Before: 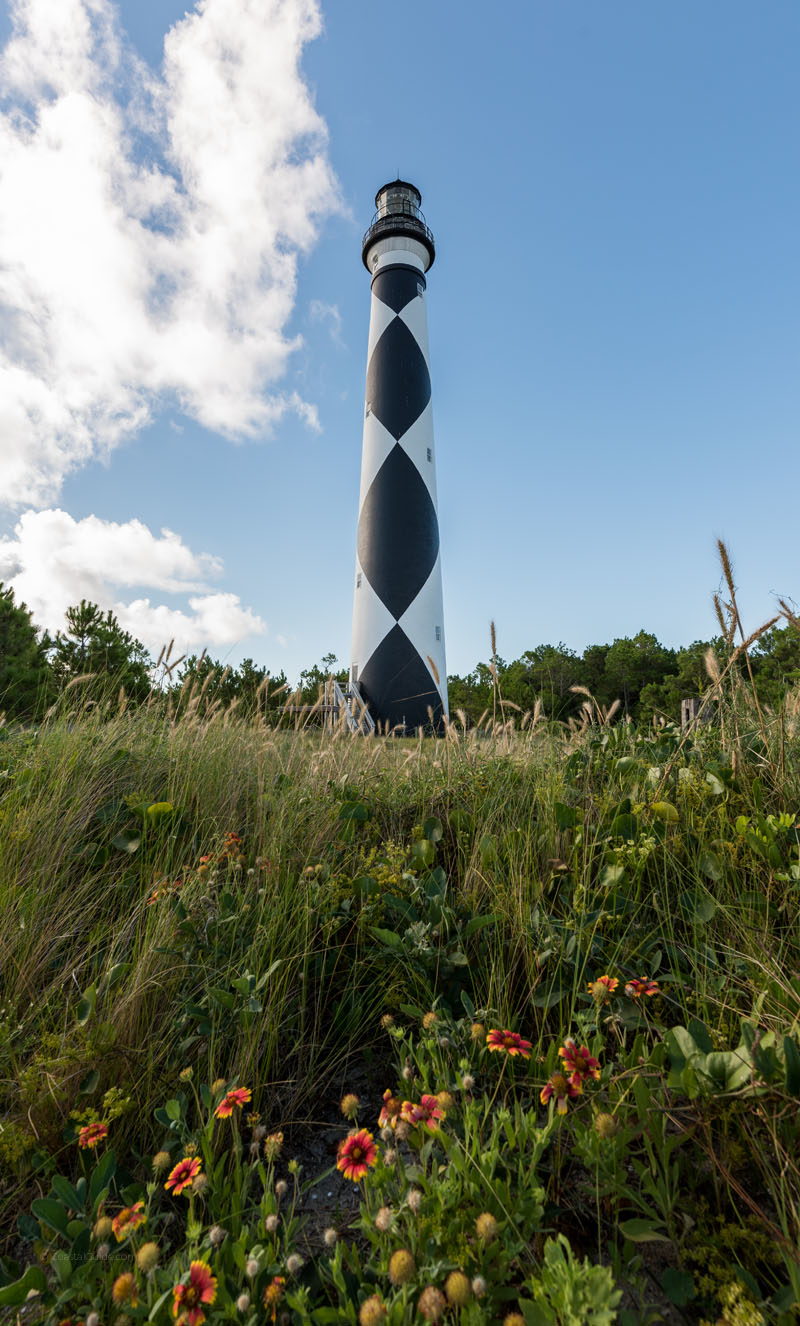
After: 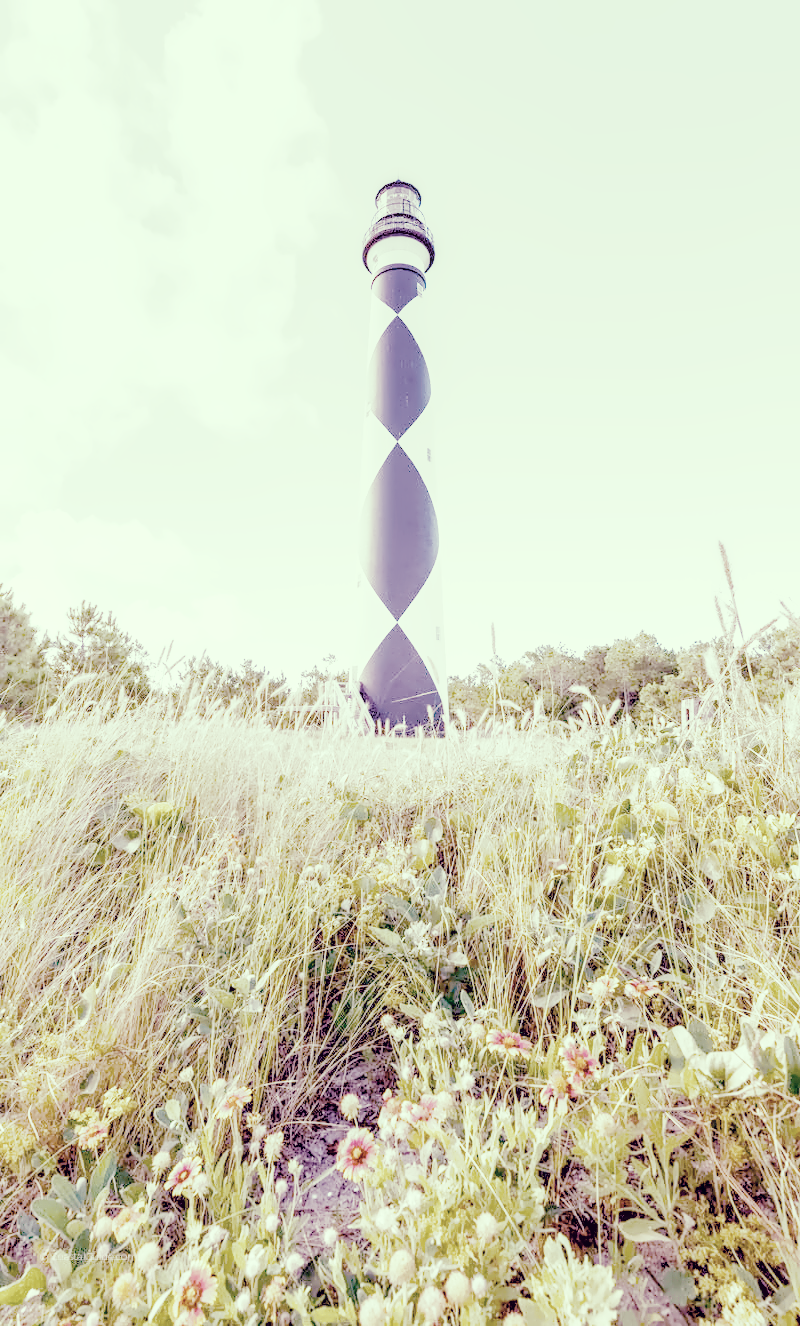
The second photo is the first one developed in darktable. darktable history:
local contrast: on, module defaults
color calibration: illuminant as shot in camera, x 0.37, y 0.382, temperature 4313.32 K
denoise (profiled): preserve shadows 1.52, scattering 0.002, a [-1, 0, 0], compensate highlight preservation false
exposure: black level correction 0, exposure 1.45 EV, compensate exposure bias true, compensate highlight preservation false
filmic rgb: black relative exposure -2.85 EV, white relative exposure 4.56 EV, hardness 1.77, contrast 1.25, preserve chrominance no, color science v5 (2021)
haze removal: compatibility mode true, adaptive false
highlight reconstruction: on, module defaults
lens correction: scale 1, crop 1, focal 35, aperture 5, distance 0.775, camera "Canon EOS RP", lens "Canon RF 35mm F1.8 MACRO IS STM"
white balance: red 2.229, blue 1.46
velvia: on, module defaults
color correction: highlights a* -20.17, highlights b* 20.27, shadows a* 20.03, shadows b* -20.46, saturation 0.43
color balance rgb: linear chroma grading › global chroma 18.9%, perceptual saturation grading › global saturation 20%, perceptual saturation grading › highlights -25%, perceptual saturation grading › shadows 50%, global vibrance 18.93%
